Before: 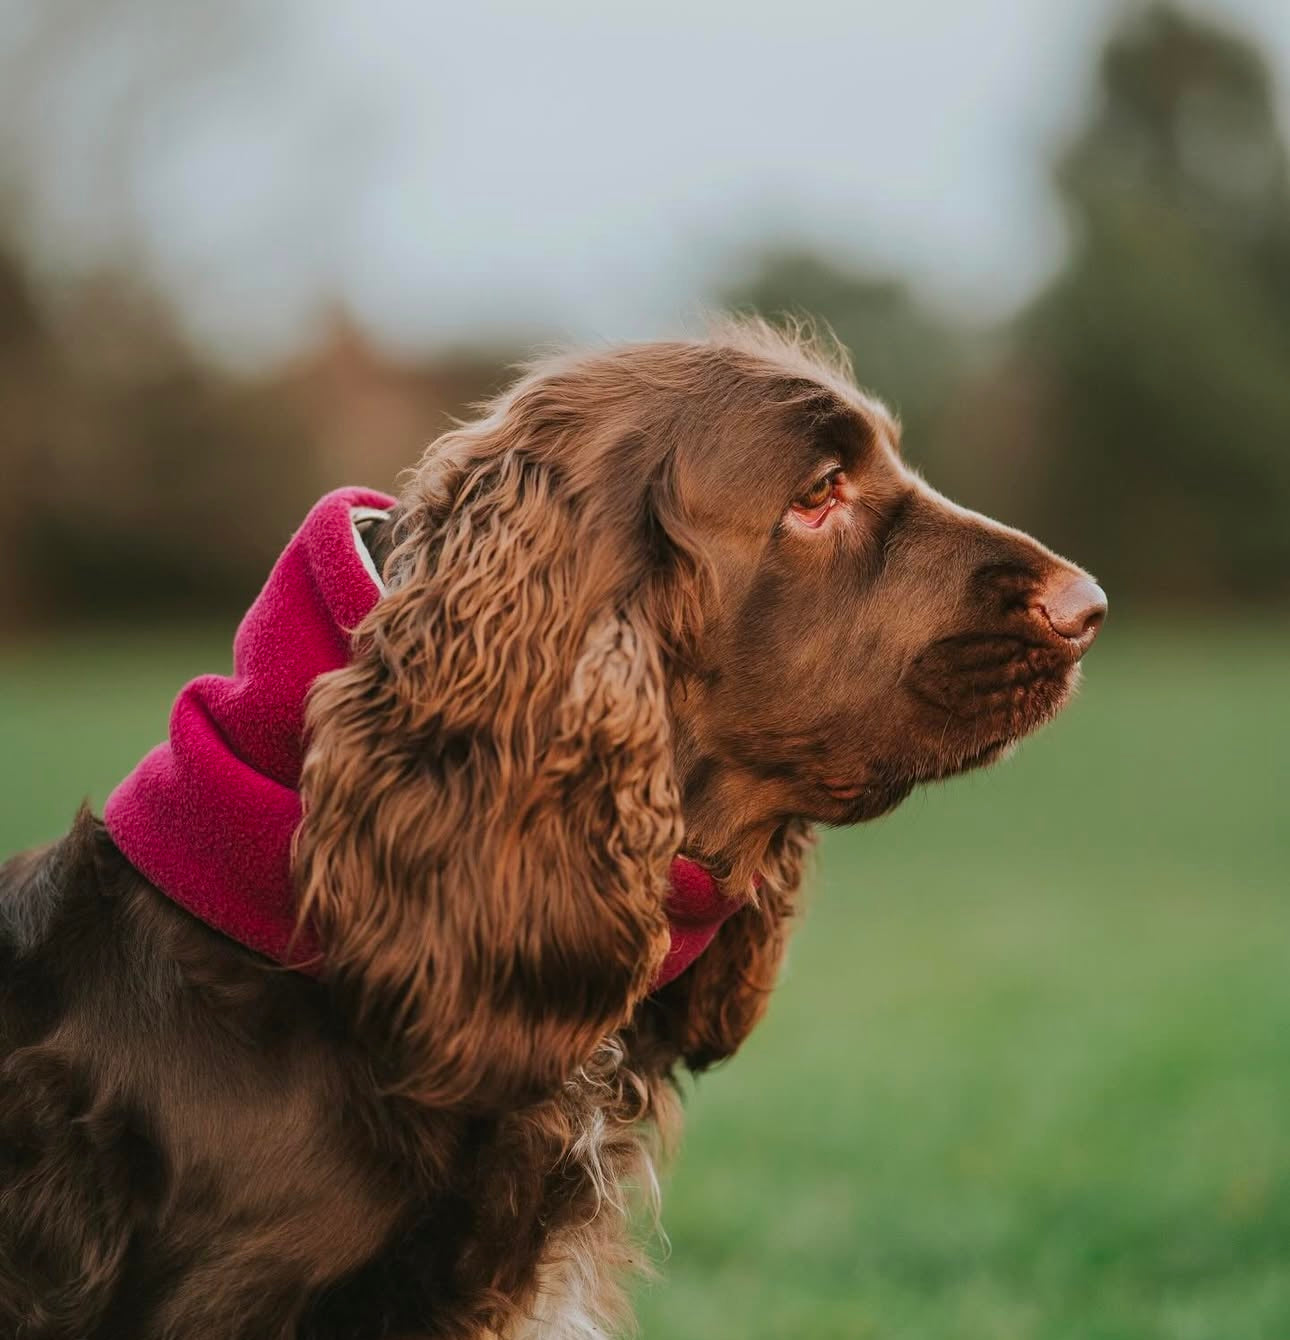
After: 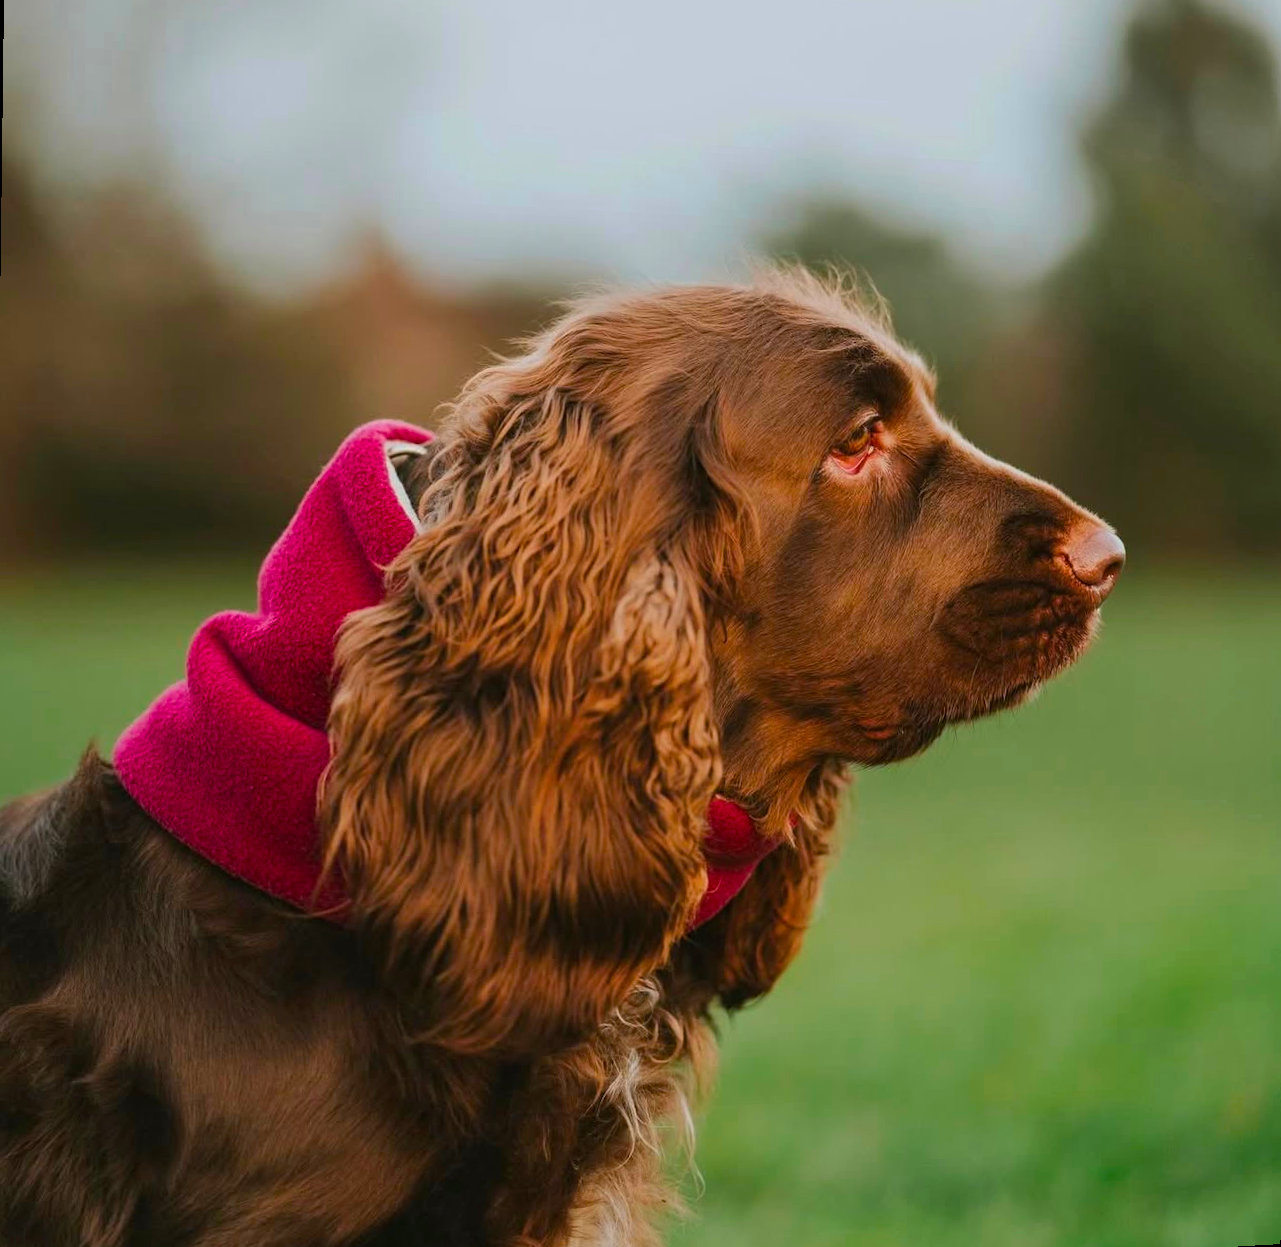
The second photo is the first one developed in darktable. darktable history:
rotate and perspective: rotation 0.679°, lens shift (horizontal) 0.136, crop left 0.009, crop right 0.991, crop top 0.078, crop bottom 0.95
color balance rgb: linear chroma grading › global chroma 8.33%, perceptual saturation grading › global saturation 18.52%, global vibrance 7.87%
